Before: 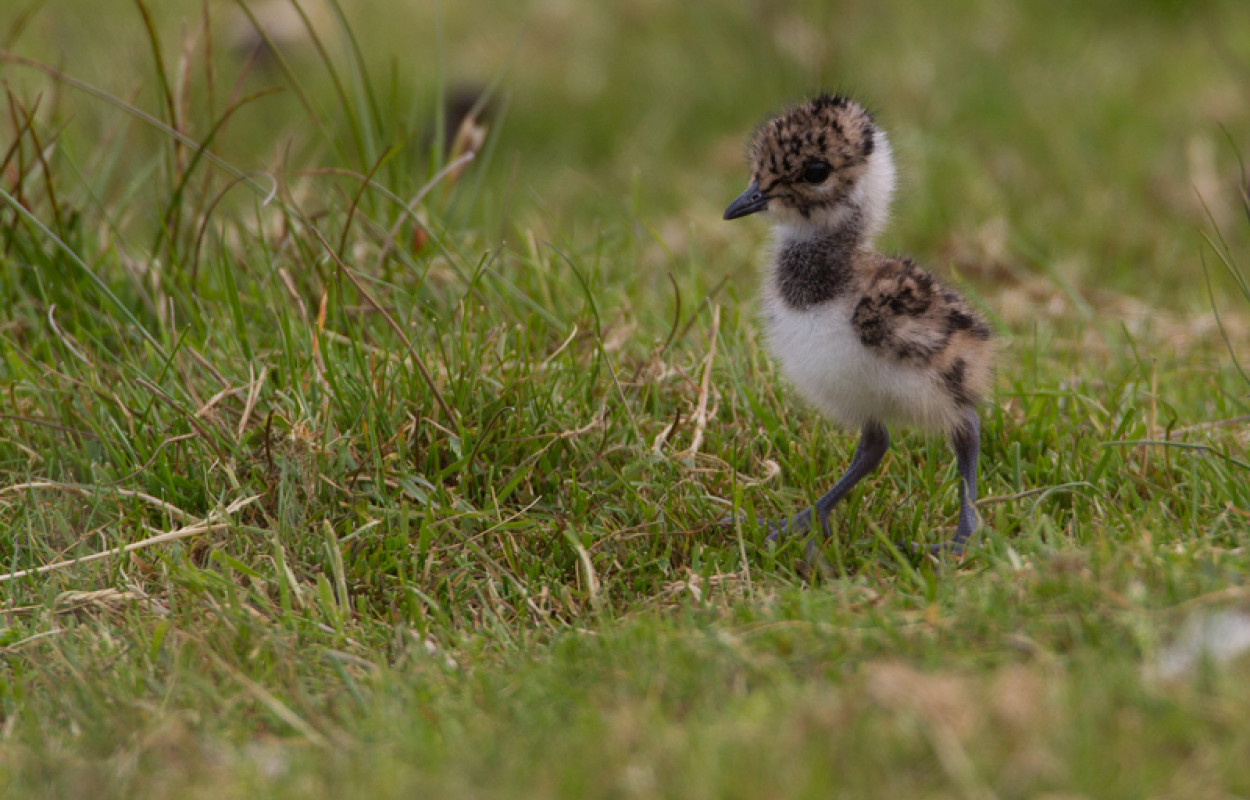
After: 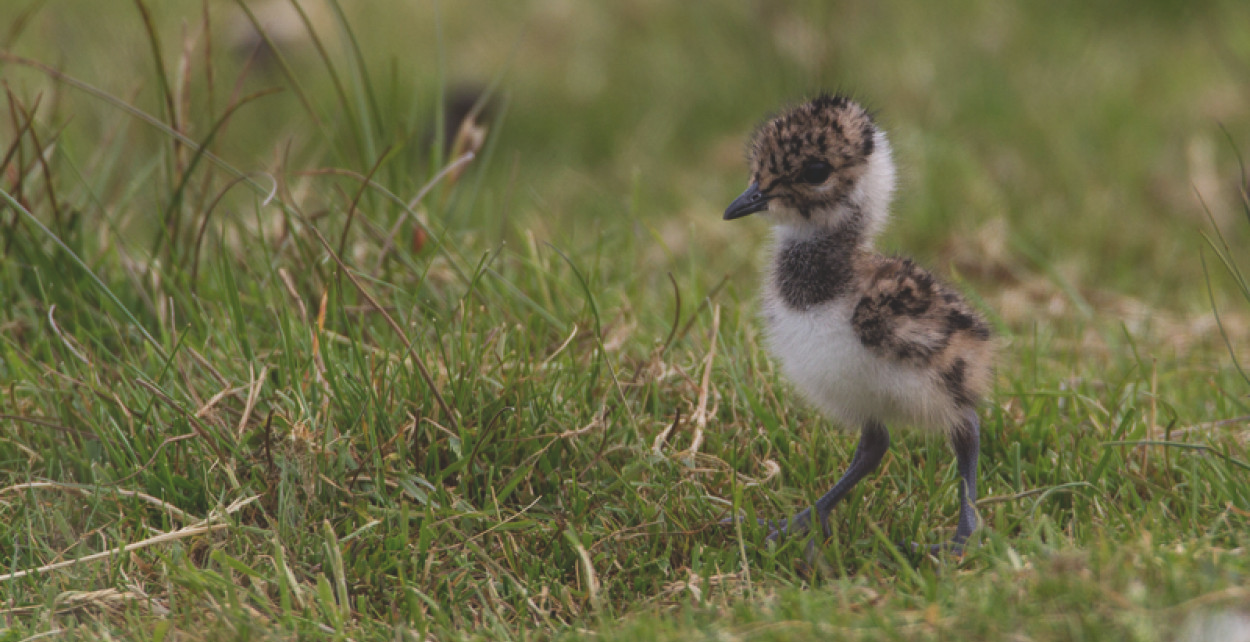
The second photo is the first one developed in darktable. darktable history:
local contrast: highlights 100%, shadows 100%, detail 120%, midtone range 0.2
crop: bottom 19.644%
exposure: black level correction -0.025, exposure -0.117 EV, compensate highlight preservation false
